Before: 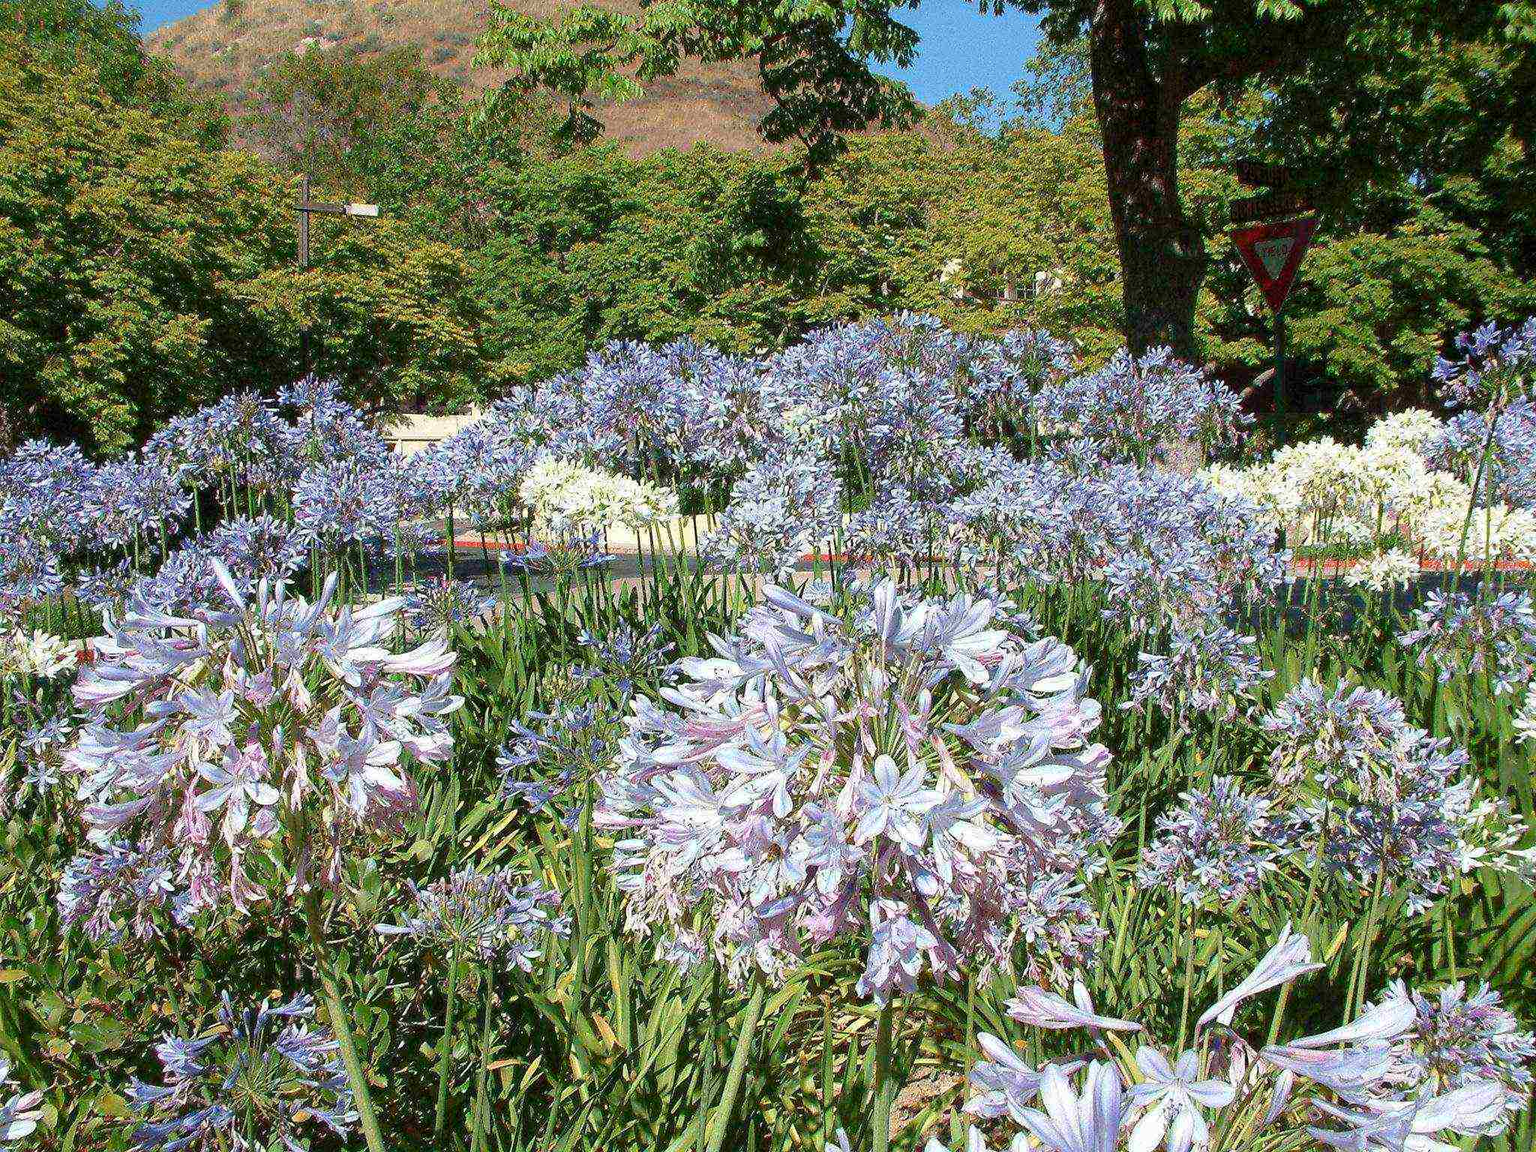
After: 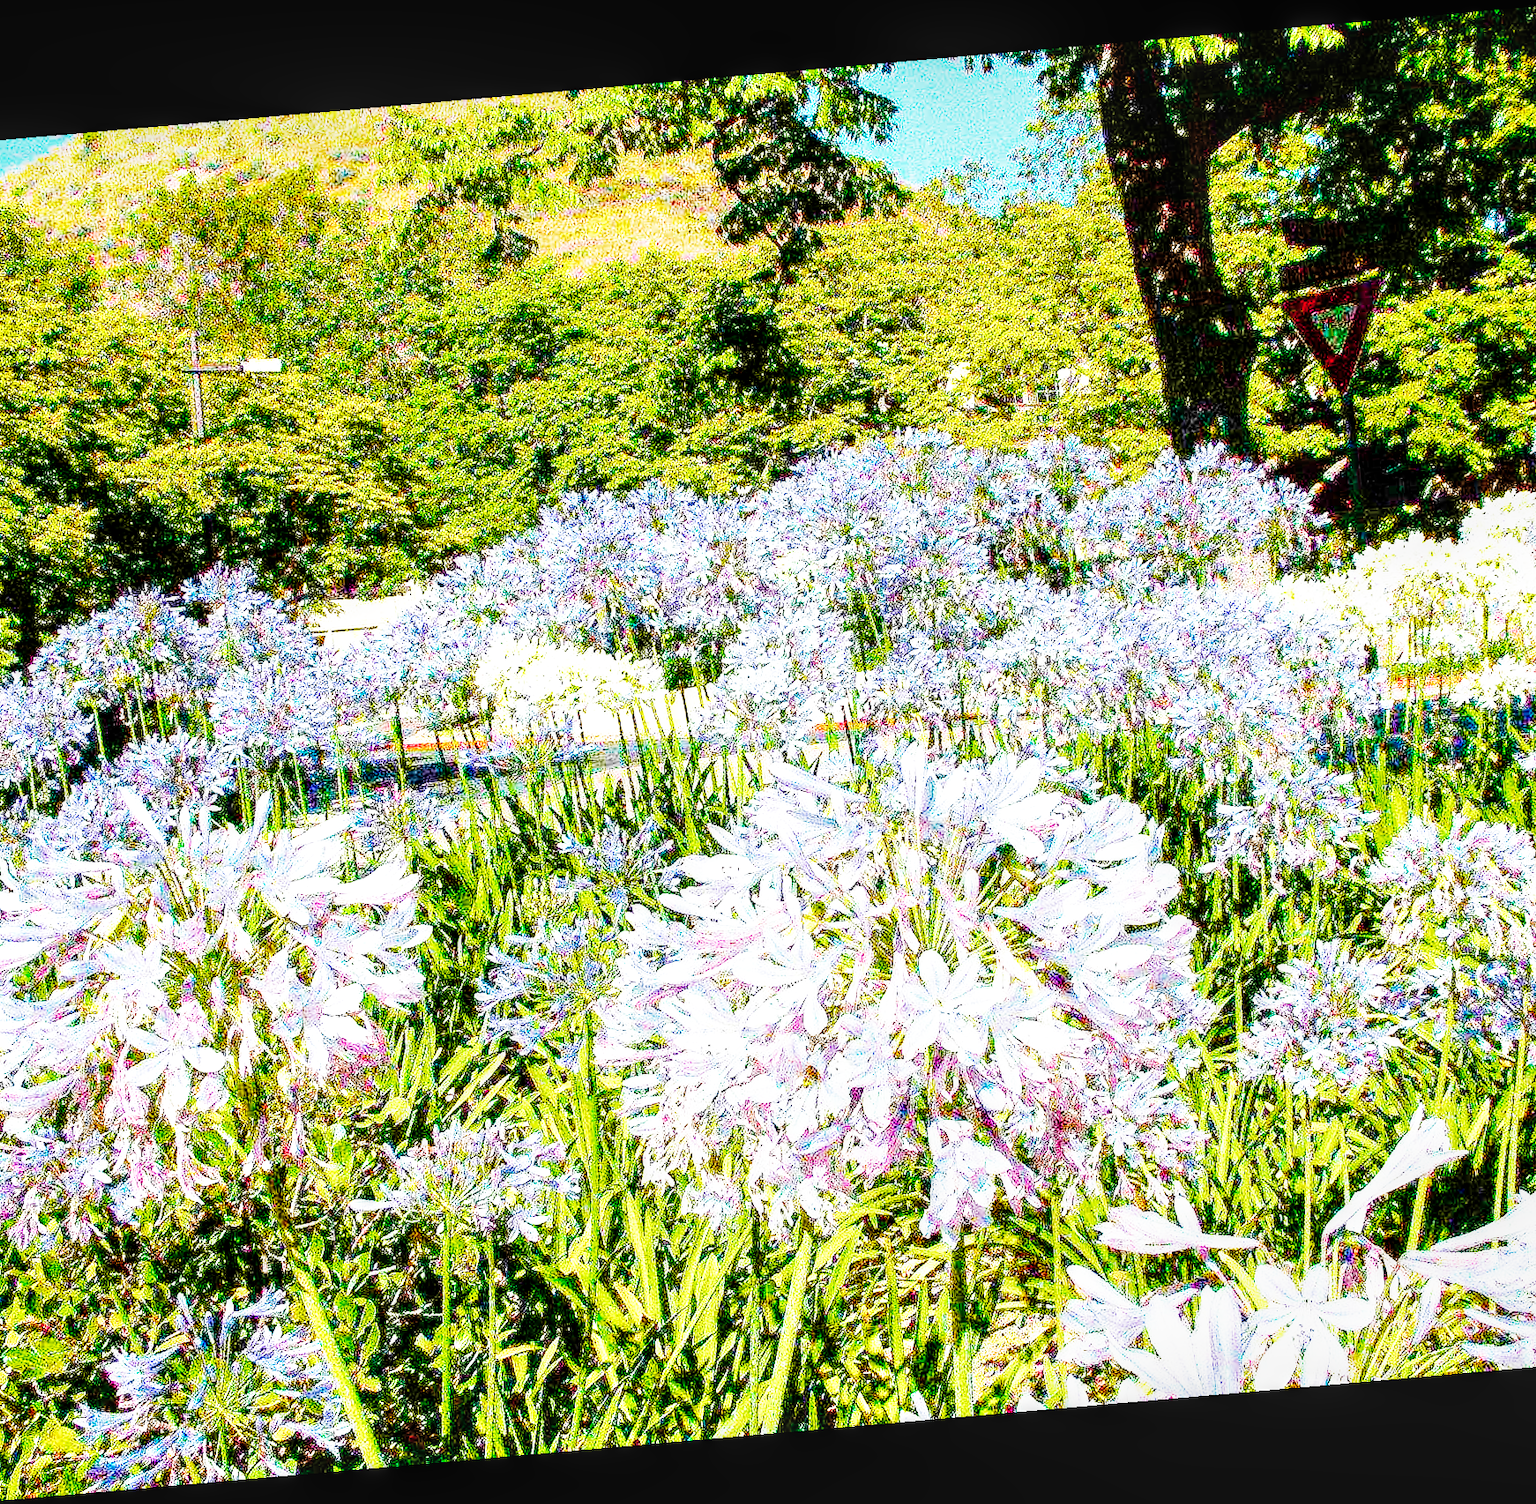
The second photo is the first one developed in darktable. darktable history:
tone equalizer: -8 EV -0.75 EV, -7 EV -0.7 EV, -6 EV -0.6 EV, -5 EV -0.4 EV, -3 EV 0.4 EV, -2 EV 0.6 EV, -1 EV 0.7 EV, +0 EV 0.75 EV, edges refinement/feathering 500, mask exposure compensation -1.57 EV, preserve details no
crop and rotate: left 9.597%, right 10.195%
rotate and perspective: rotation -4.98°, automatic cropping off
sigmoid: contrast 1.7, skew -0.2, preserve hue 0%, red attenuation 0.1, red rotation 0.035, green attenuation 0.1, green rotation -0.017, blue attenuation 0.15, blue rotation -0.052, base primaries Rec2020
exposure: black level correction 0, exposure 1.1 EV, compensate highlight preservation false
velvia: on, module defaults
local contrast: detail 160%
color balance rgb: linear chroma grading › global chroma 20%, perceptual saturation grading › global saturation 65%, perceptual saturation grading › highlights 50%, perceptual saturation grading › shadows 30%, perceptual brilliance grading › global brilliance 12%, perceptual brilliance grading › highlights 15%, global vibrance 20%
